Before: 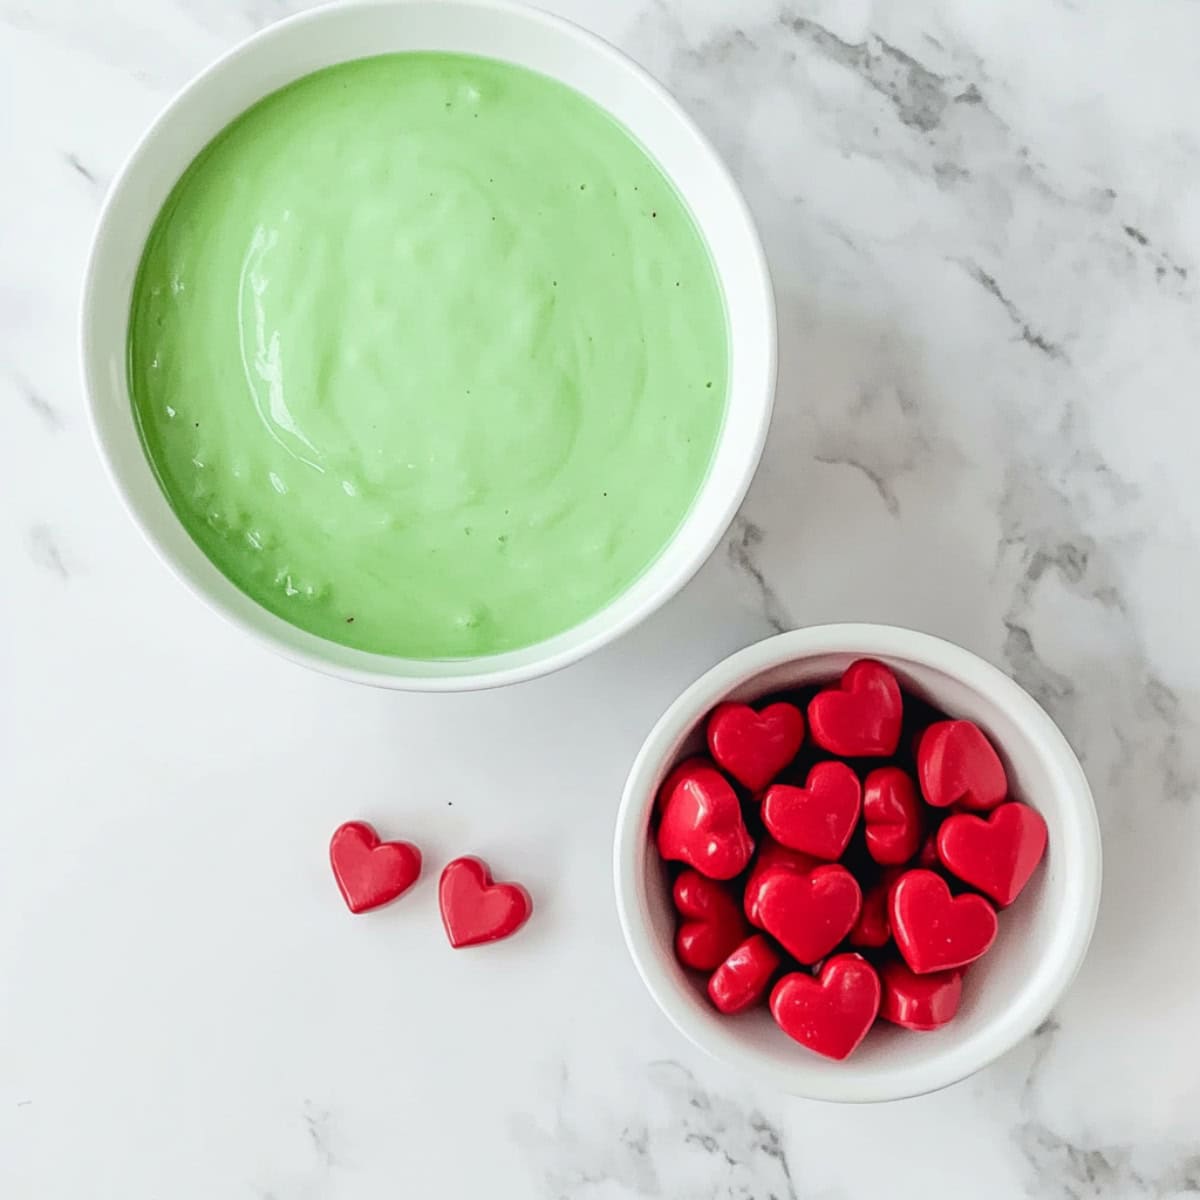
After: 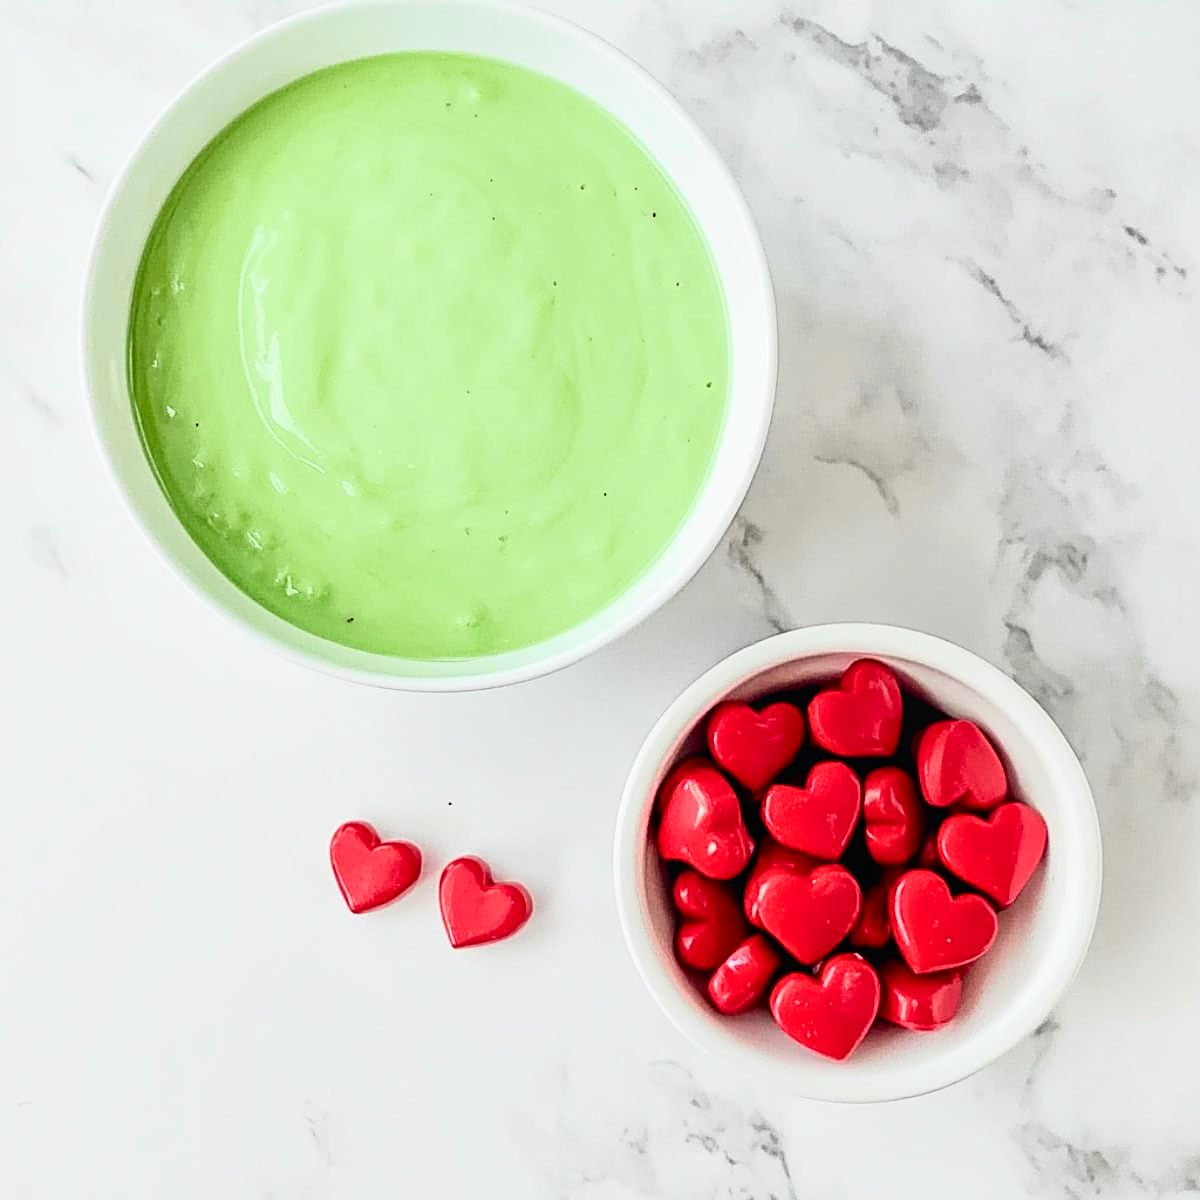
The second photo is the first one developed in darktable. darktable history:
tone curve: curves: ch0 [(0, 0) (0.131, 0.116) (0.316, 0.345) (0.501, 0.584) (0.629, 0.732) (0.812, 0.888) (1, 0.974)]; ch1 [(0, 0) (0.366, 0.367) (0.475, 0.462) (0.494, 0.496) (0.504, 0.499) (0.553, 0.584) (1, 1)]; ch2 [(0, 0) (0.333, 0.346) (0.375, 0.375) (0.424, 0.43) (0.476, 0.492) (0.502, 0.502) (0.533, 0.556) (0.566, 0.599) (0.614, 0.653) (1, 1)], color space Lab, independent channels, preserve colors none
sharpen: on, module defaults
local contrast: mode bilateral grid, contrast 21, coarseness 51, detail 119%, midtone range 0.2
